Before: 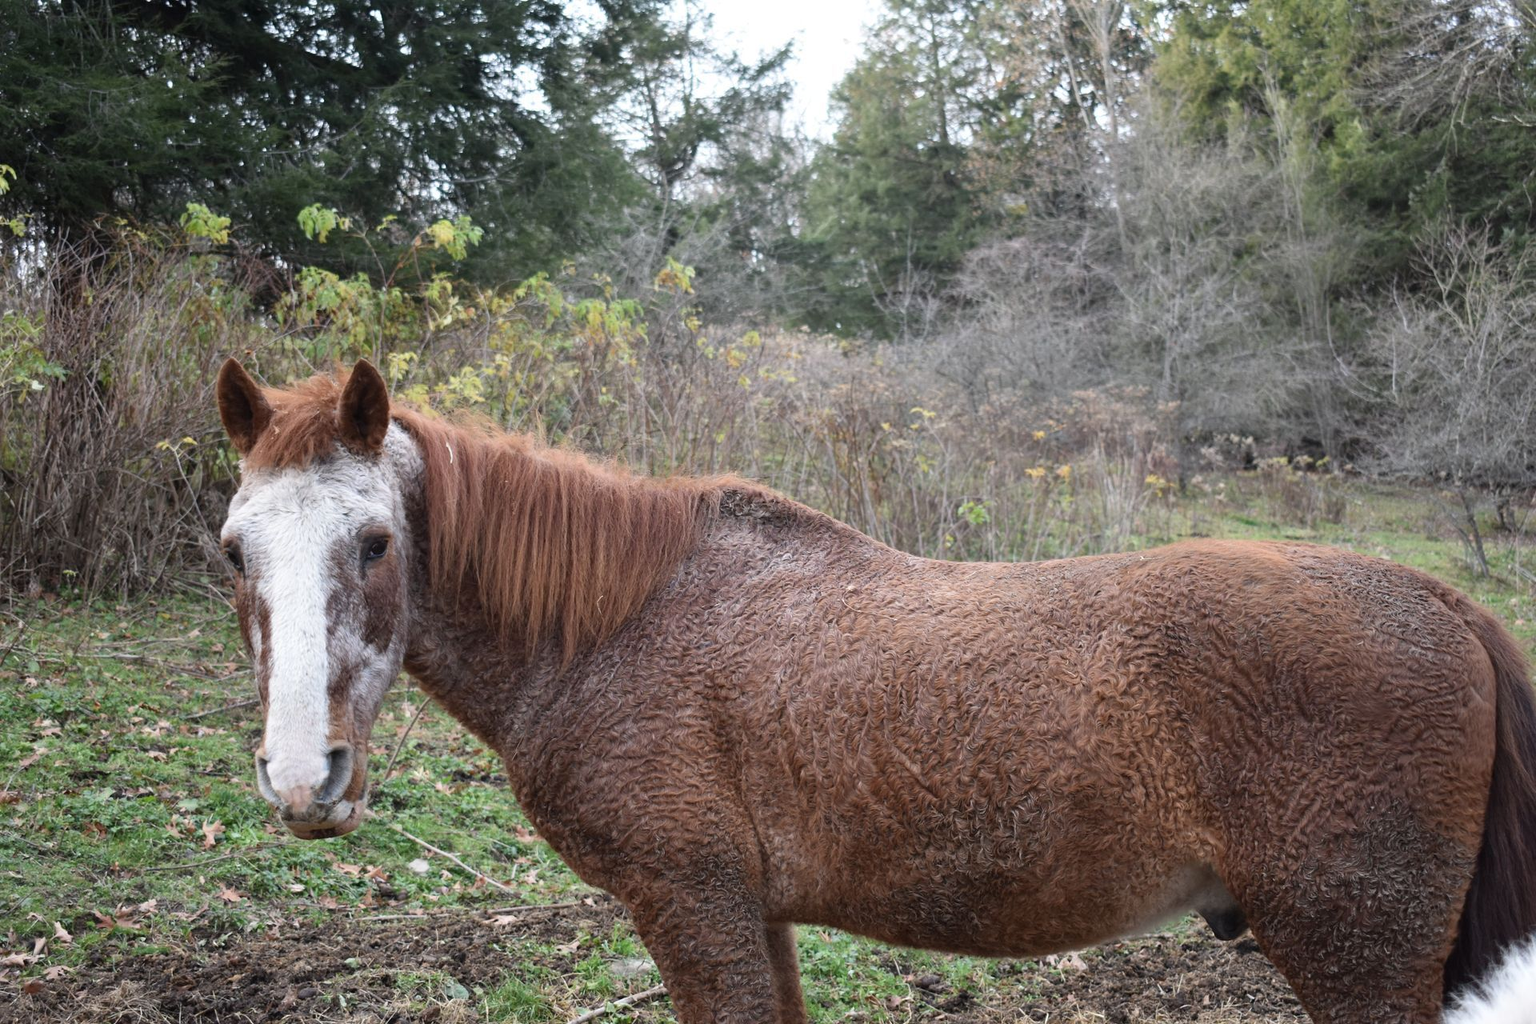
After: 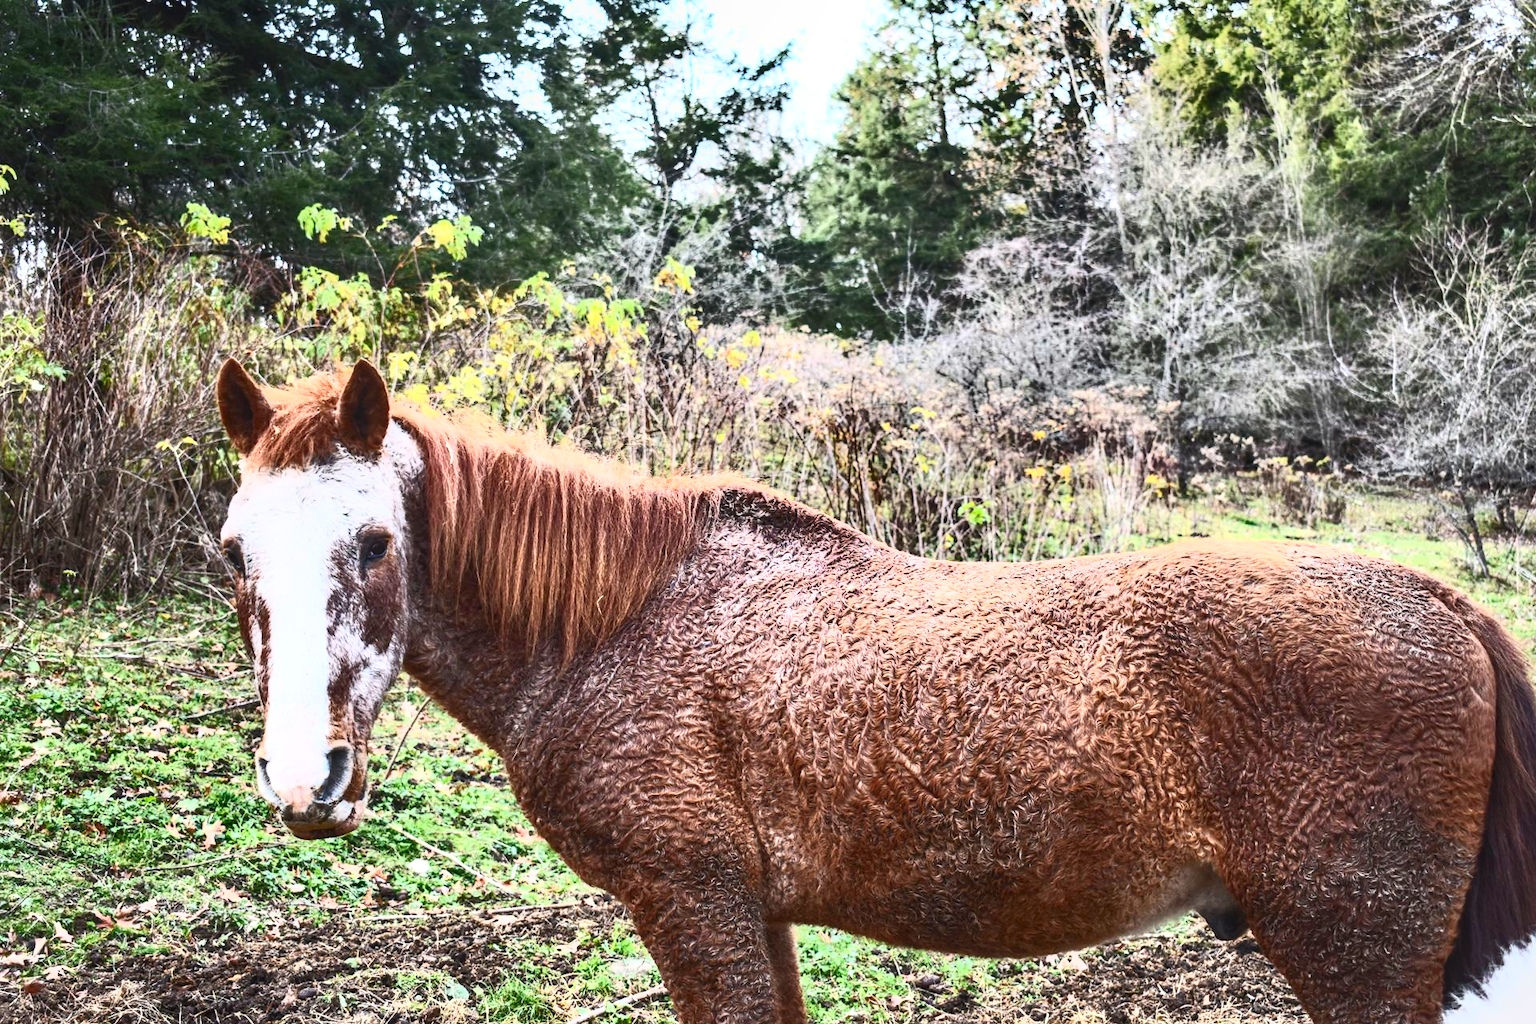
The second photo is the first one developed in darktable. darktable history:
contrast brightness saturation: contrast 0.83, brightness 0.59, saturation 0.59
local contrast: on, module defaults
shadows and highlights: shadows 24.5, highlights -78.15, soften with gaussian
